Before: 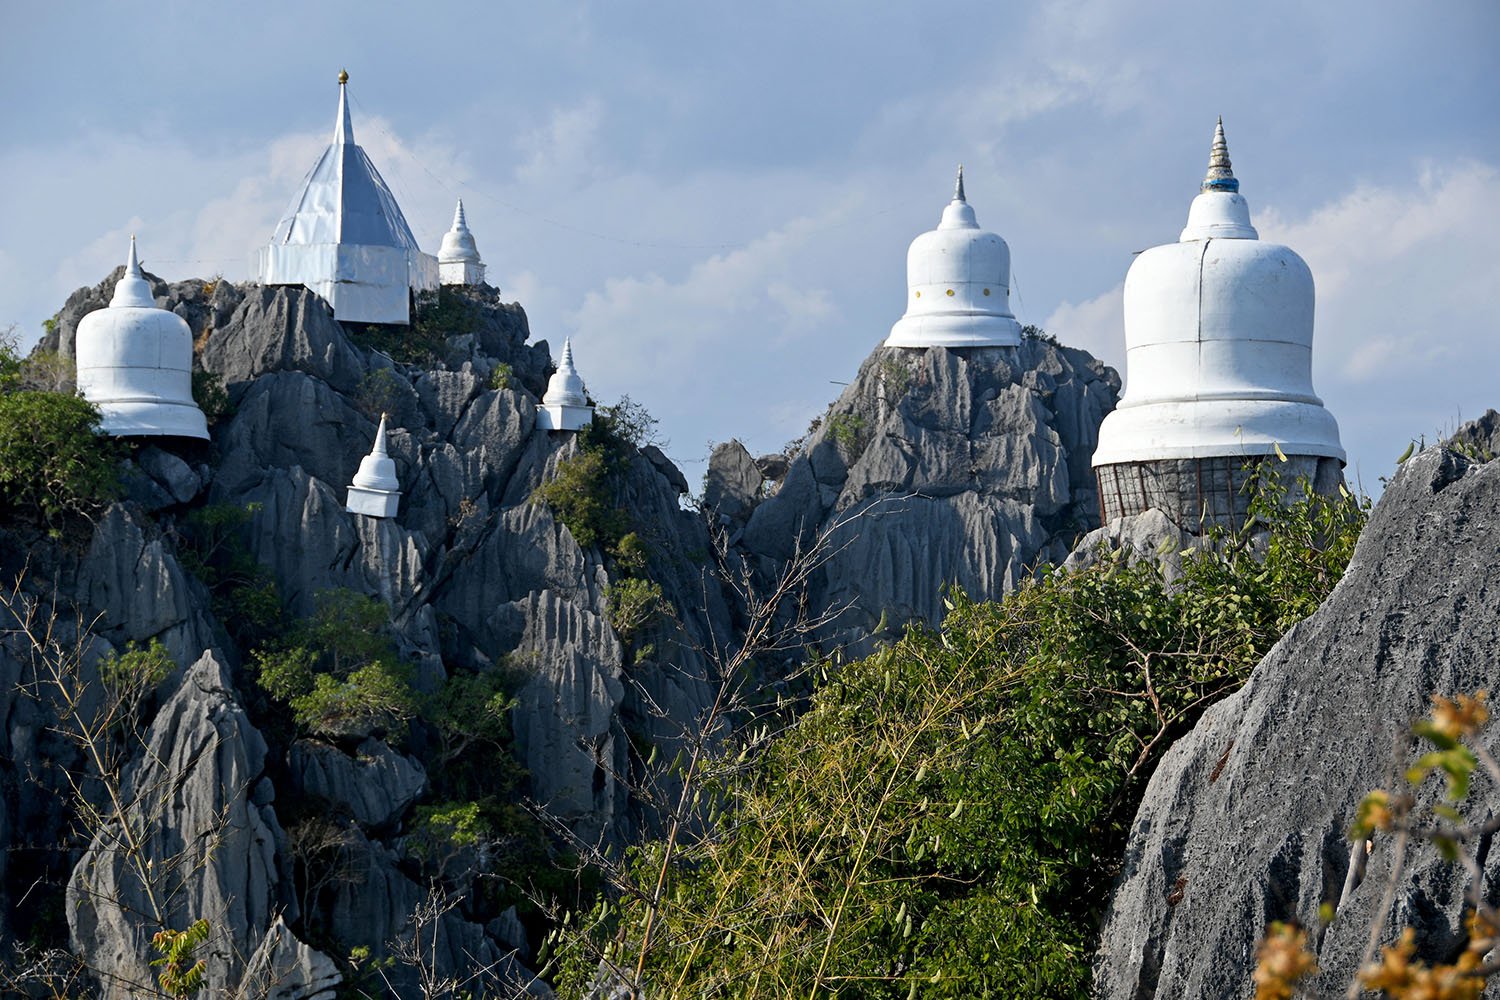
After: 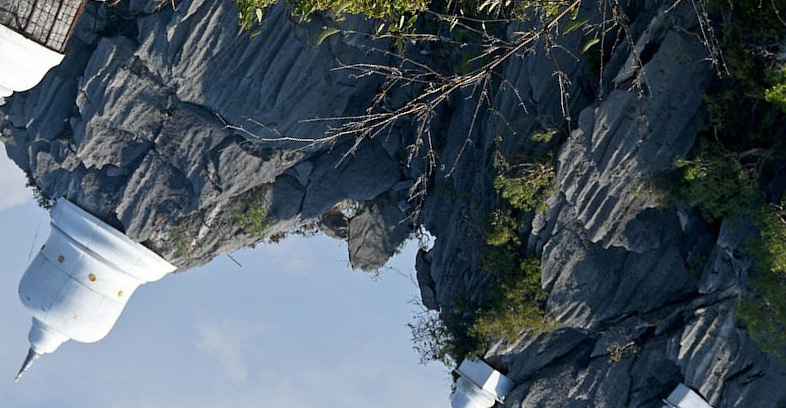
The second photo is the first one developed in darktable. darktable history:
crop and rotate: angle 147.87°, left 9.225%, top 15.654%, right 4.582%, bottom 17.102%
